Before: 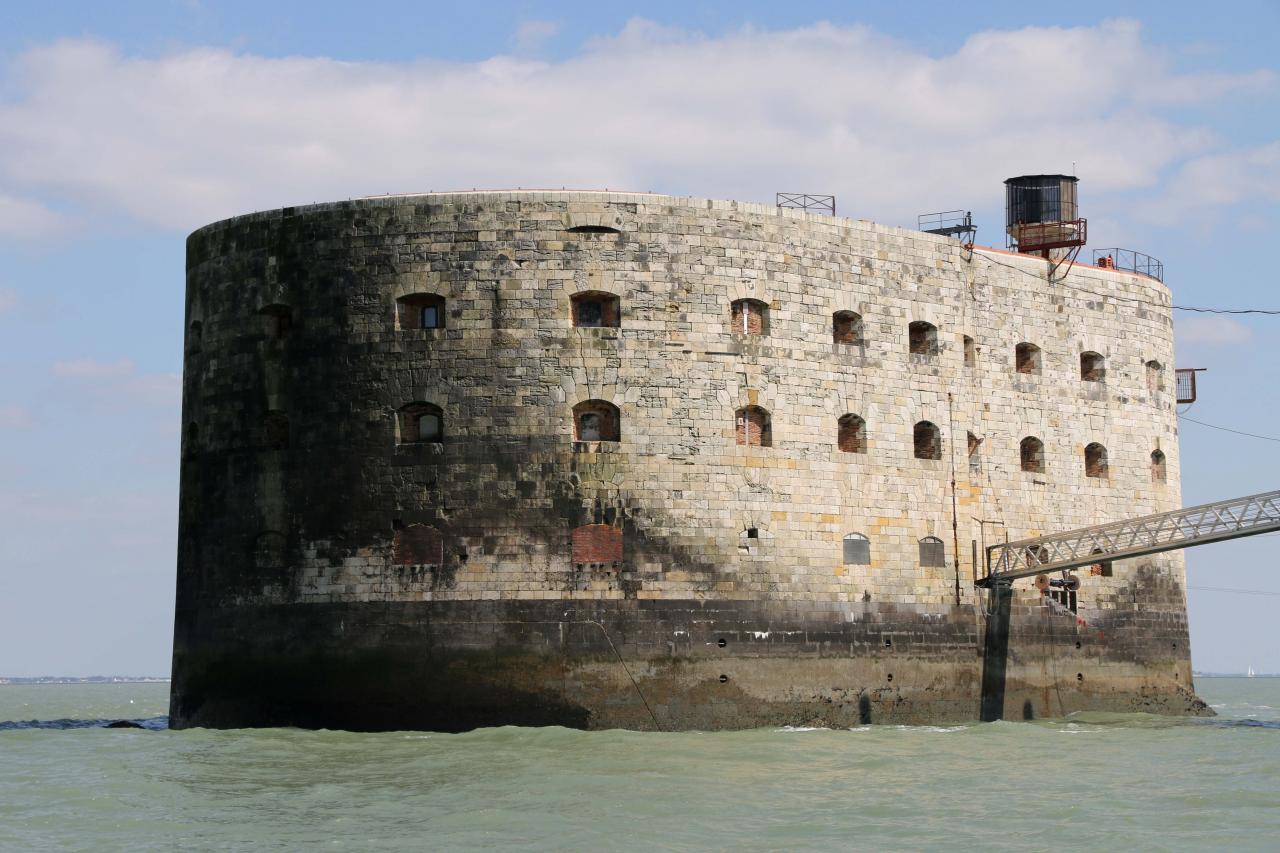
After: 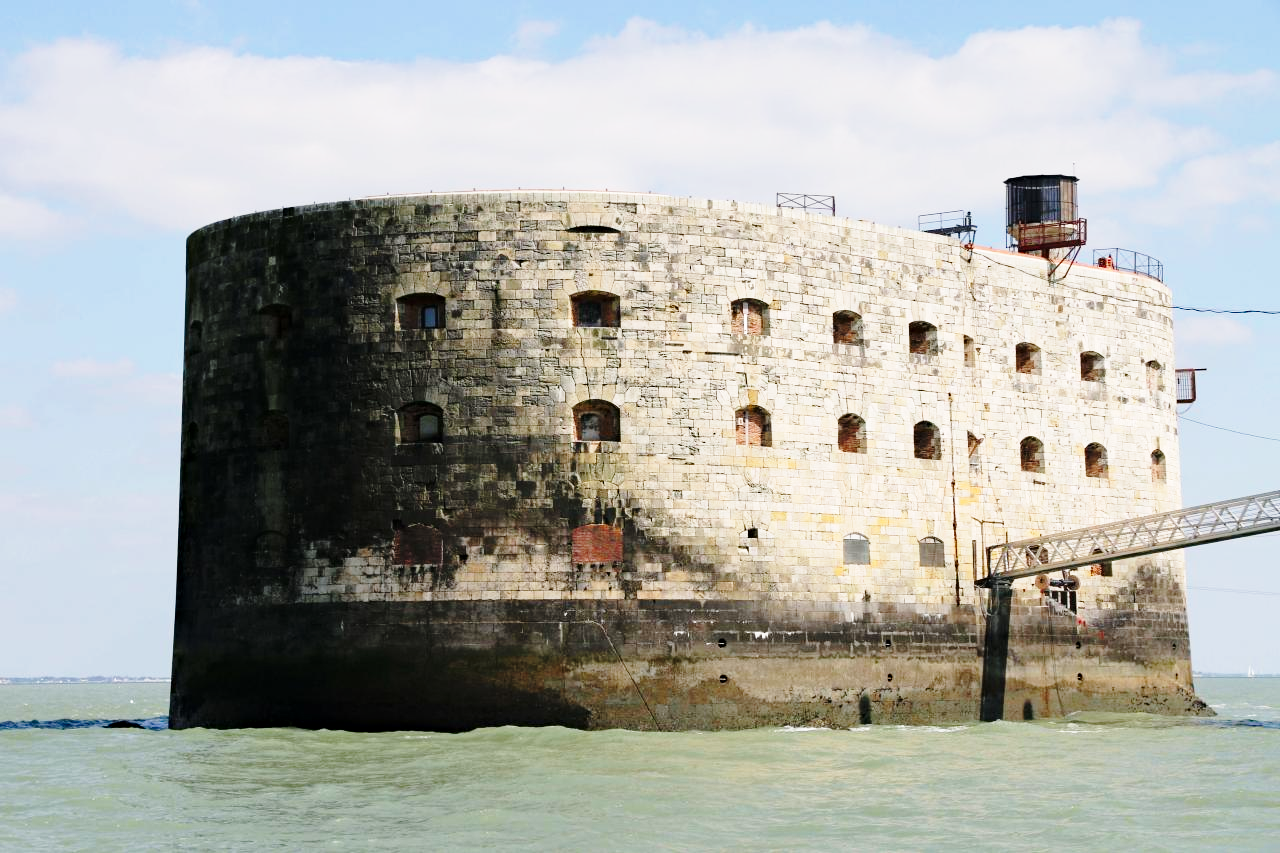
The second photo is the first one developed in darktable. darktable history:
haze removal: adaptive false
base curve: curves: ch0 [(0, 0) (0.028, 0.03) (0.121, 0.232) (0.46, 0.748) (0.859, 0.968) (1, 1)], preserve colors none
